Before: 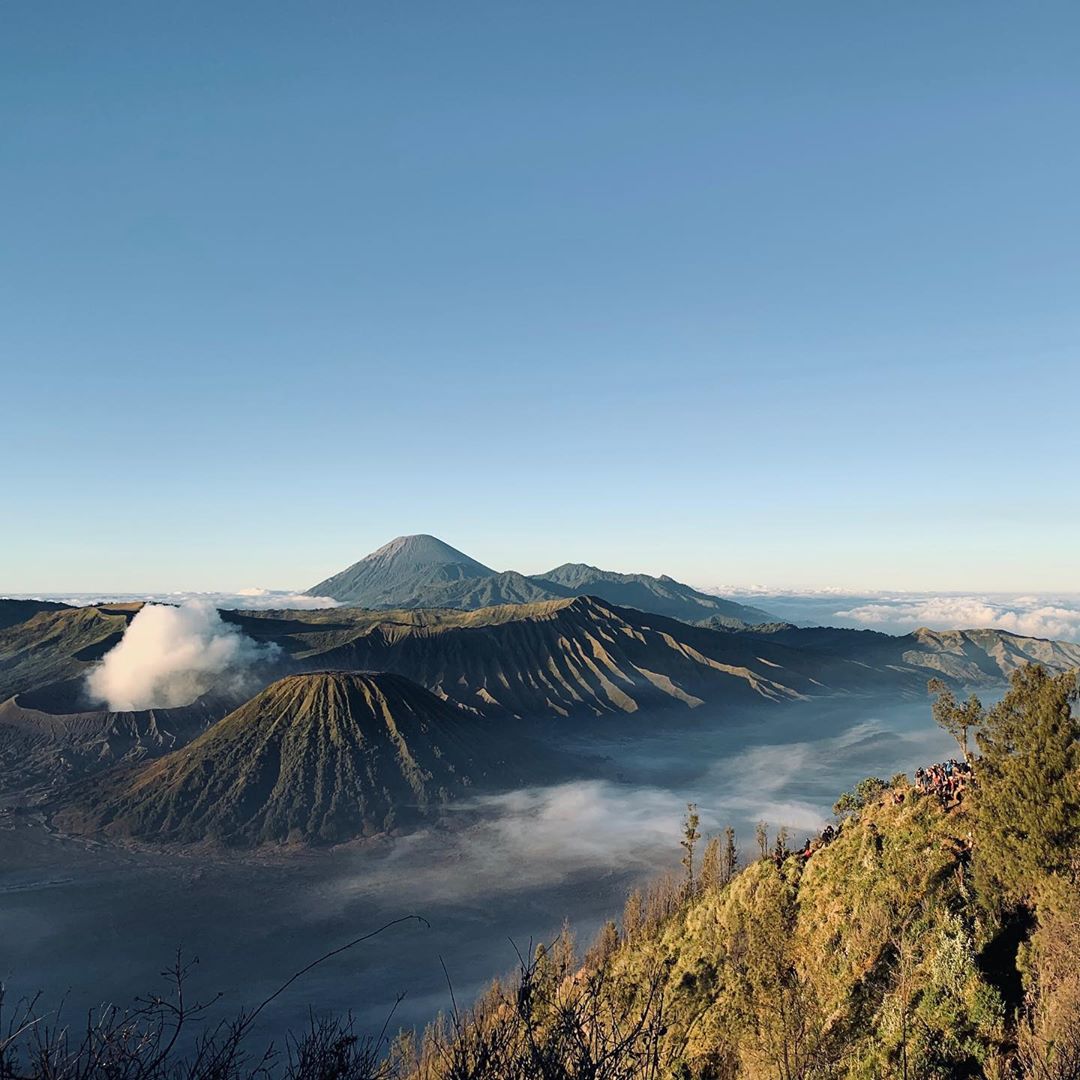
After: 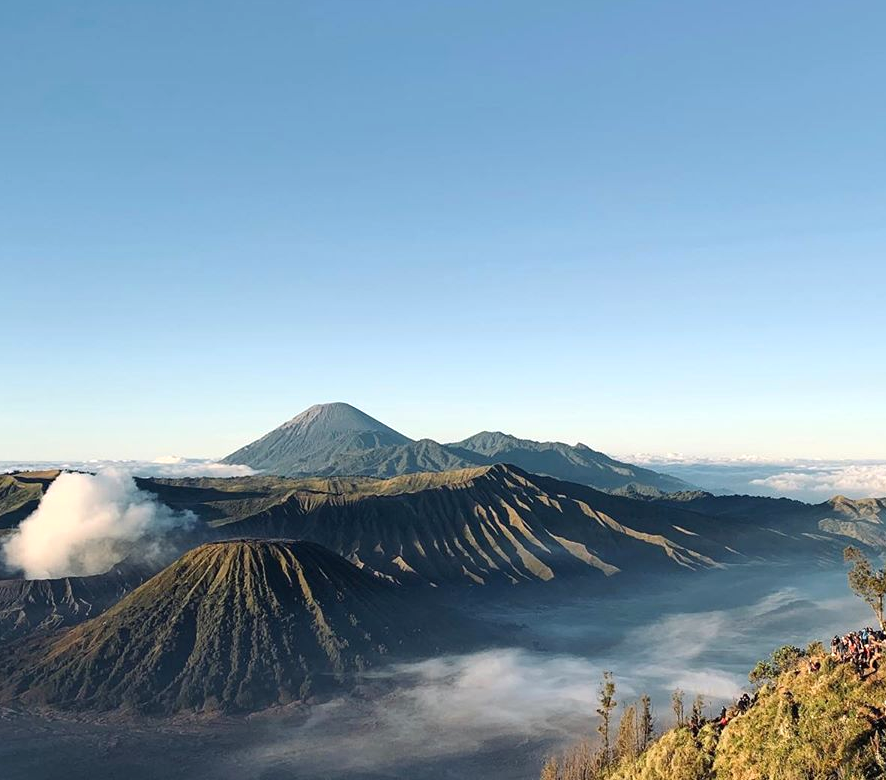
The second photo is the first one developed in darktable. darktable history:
crop: left 7.866%, top 12.253%, right 10.037%, bottom 15.483%
levels: mode automatic, white 99.94%
